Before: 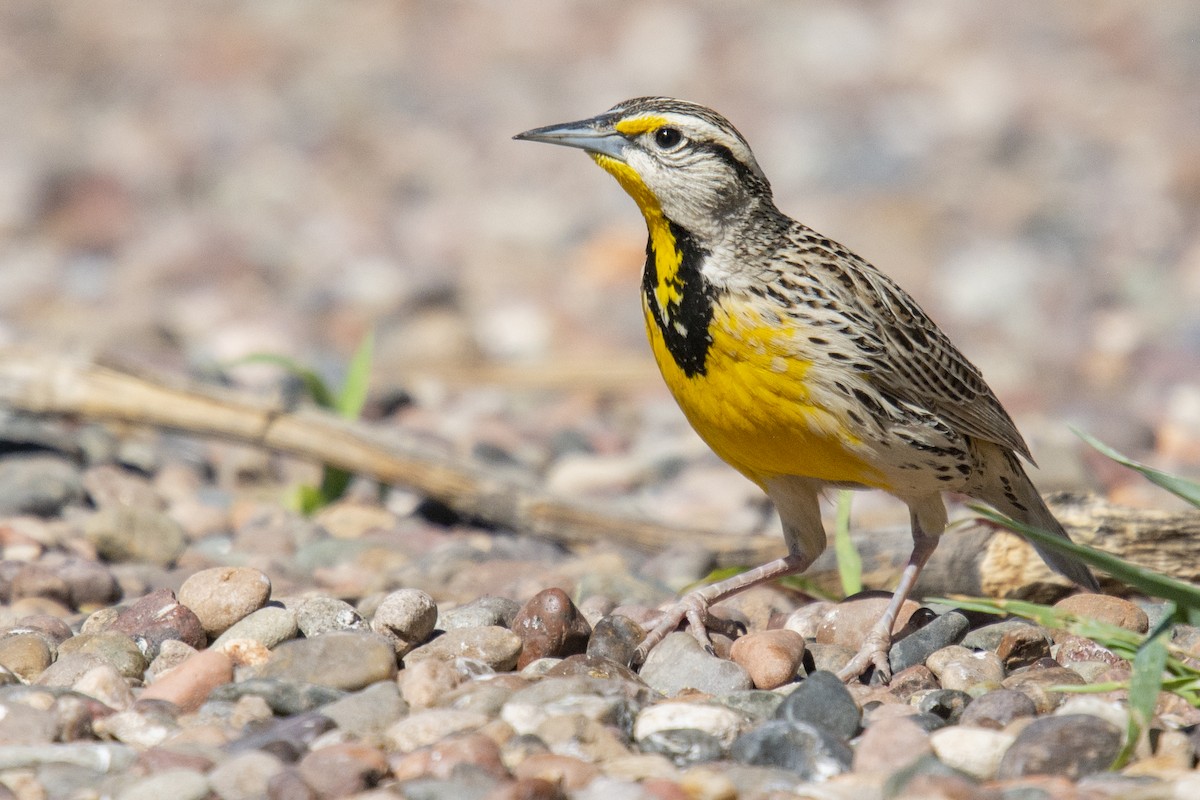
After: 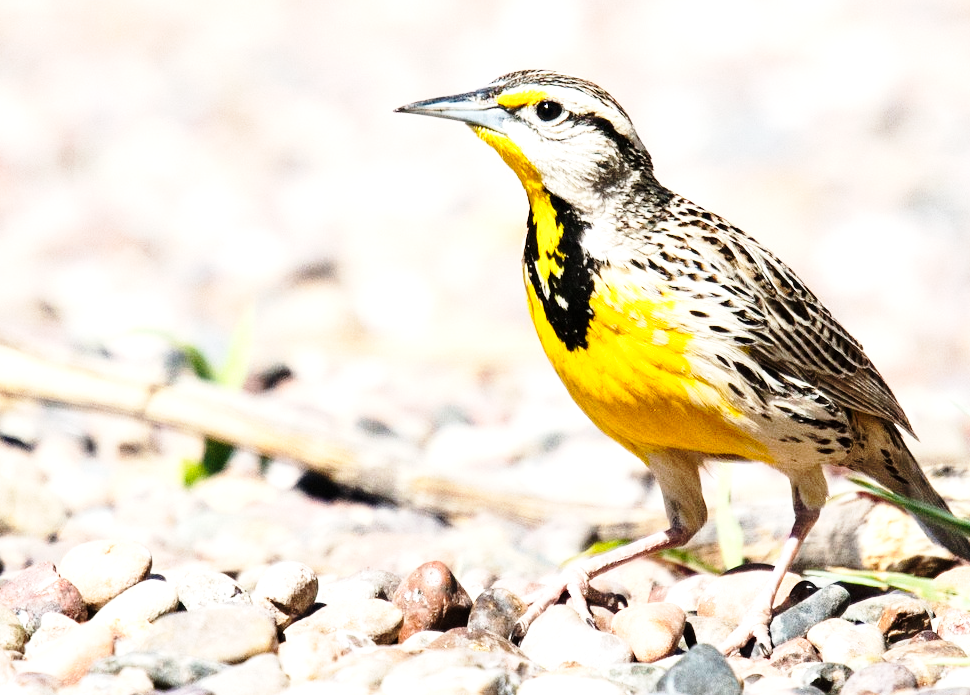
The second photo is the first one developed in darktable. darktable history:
base curve: curves: ch0 [(0, 0) (0.028, 0.03) (0.121, 0.232) (0.46, 0.748) (0.859, 0.968) (1, 1)], preserve colors none
crop: left 9.929%, top 3.475%, right 9.188%, bottom 9.529%
tone equalizer: -8 EV -1.08 EV, -7 EV -1.01 EV, -6 EV -0.867 EV, -5 EV -0.578 EV, -3 EV 0.578 EV, -2 EV 0.867 EV, -1 EV 1.01 EV, +0 EV 1.08 EV, edges refinement/feathering 500, mask exposure compensation -1.57 EV, preserve details no
